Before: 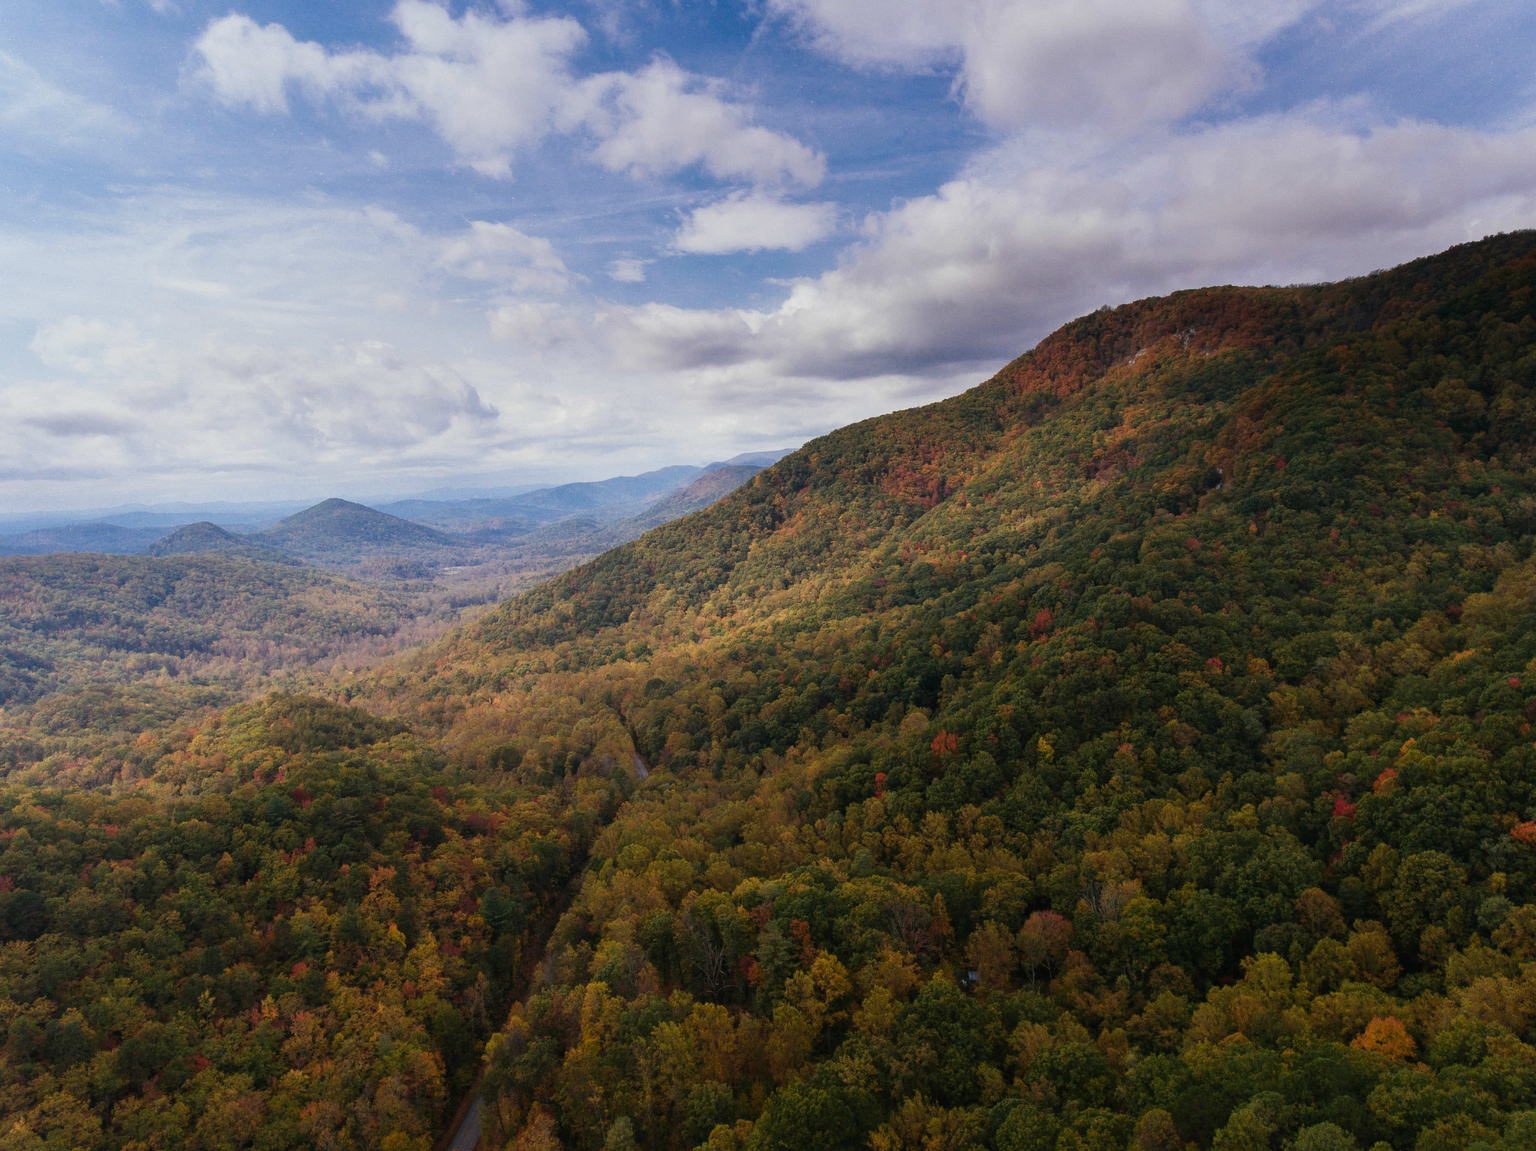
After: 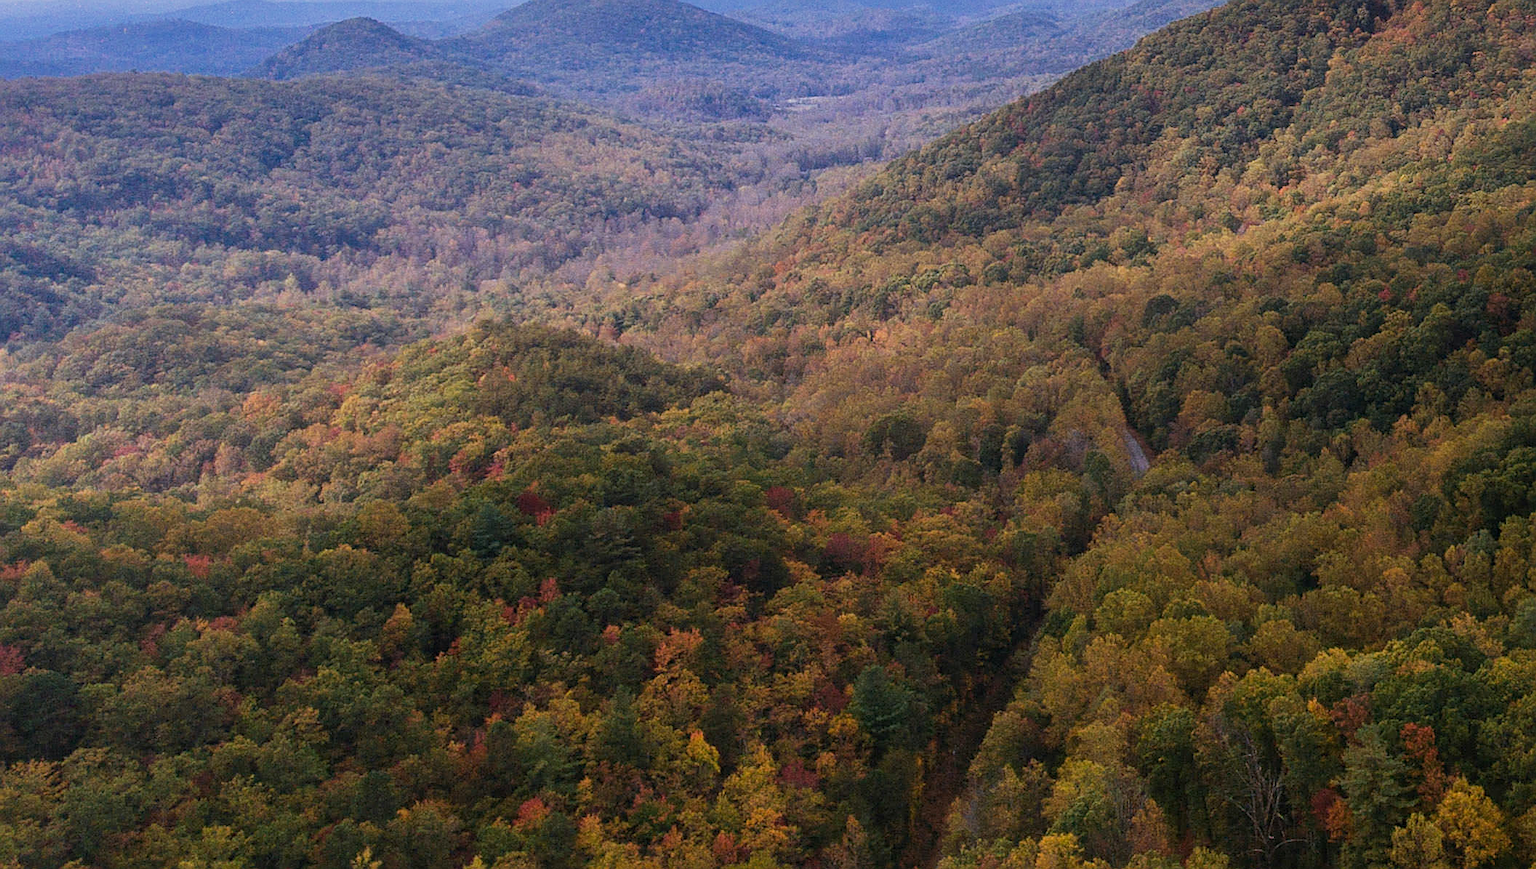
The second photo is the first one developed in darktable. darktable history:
graduated density: hue 238.83°, saturation 50%
crop: top 44.483%, right 43.593%, bottom 12.892%
base curve: curves: ch0 [(0, 0) (0.088, 0.125) (0.176, 0.251) (0.354, 0.501) (0.613, 0.749) (1, 0.877)], preserve colors none
sharpen: on, module defaults
